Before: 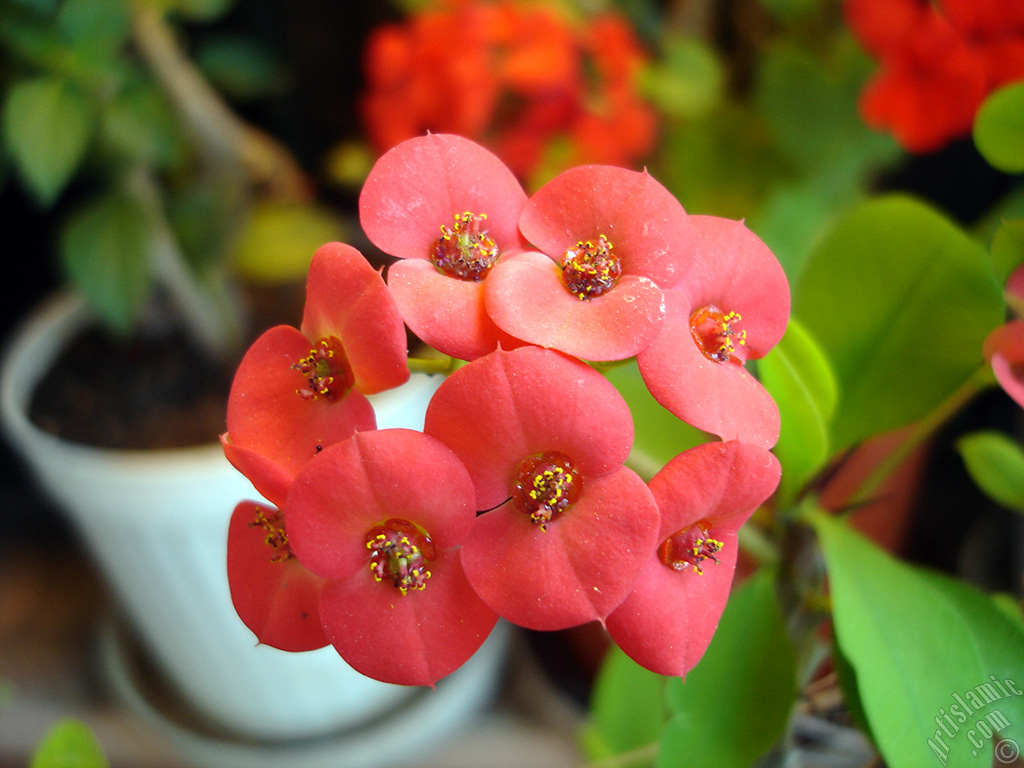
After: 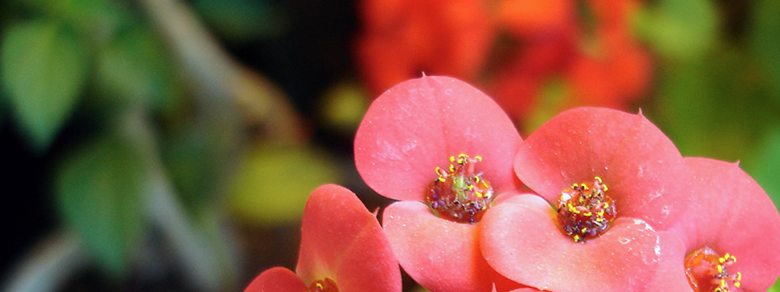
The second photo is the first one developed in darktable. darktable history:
color calibration: x 0.37, y 0.382, temperature 4313.32 K
crop: left 0.579%, top 7.627%, right 23.167%, bottom 54.275%
